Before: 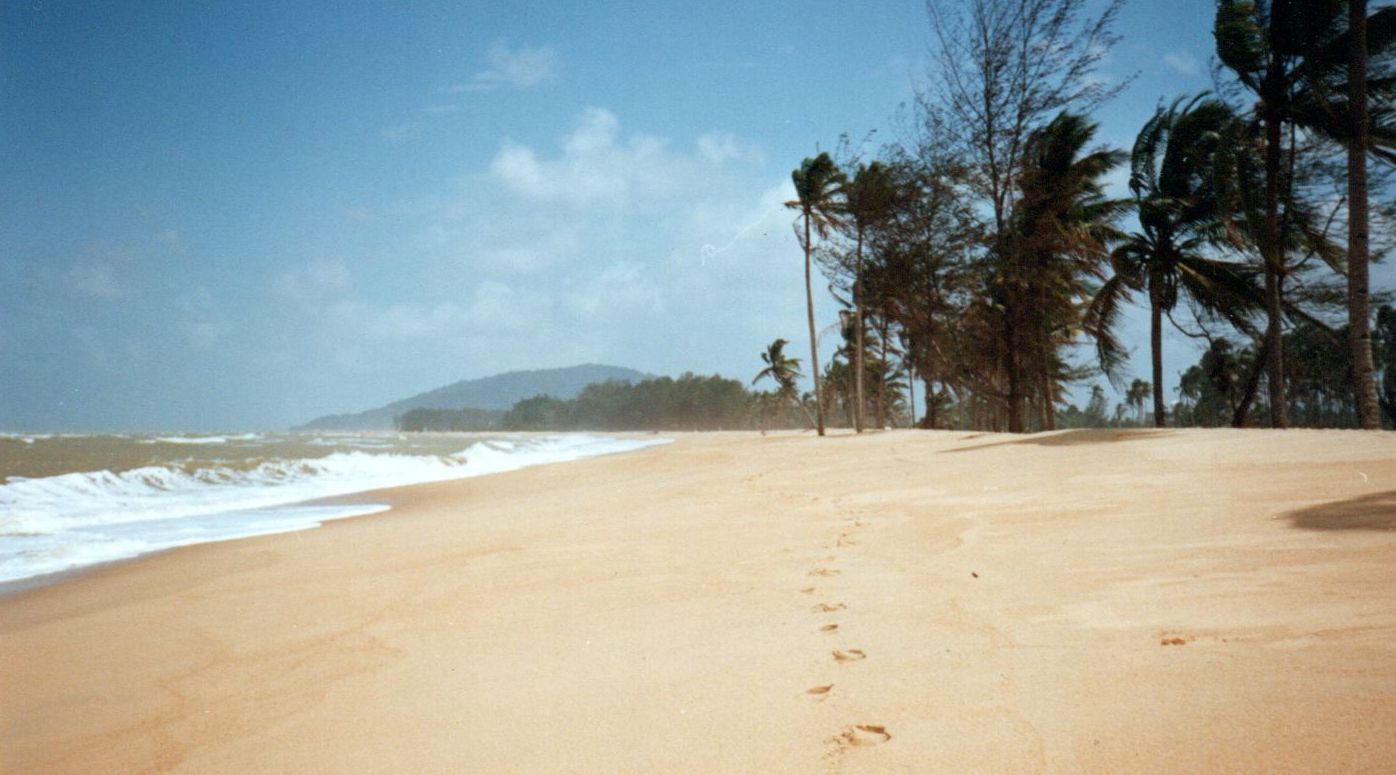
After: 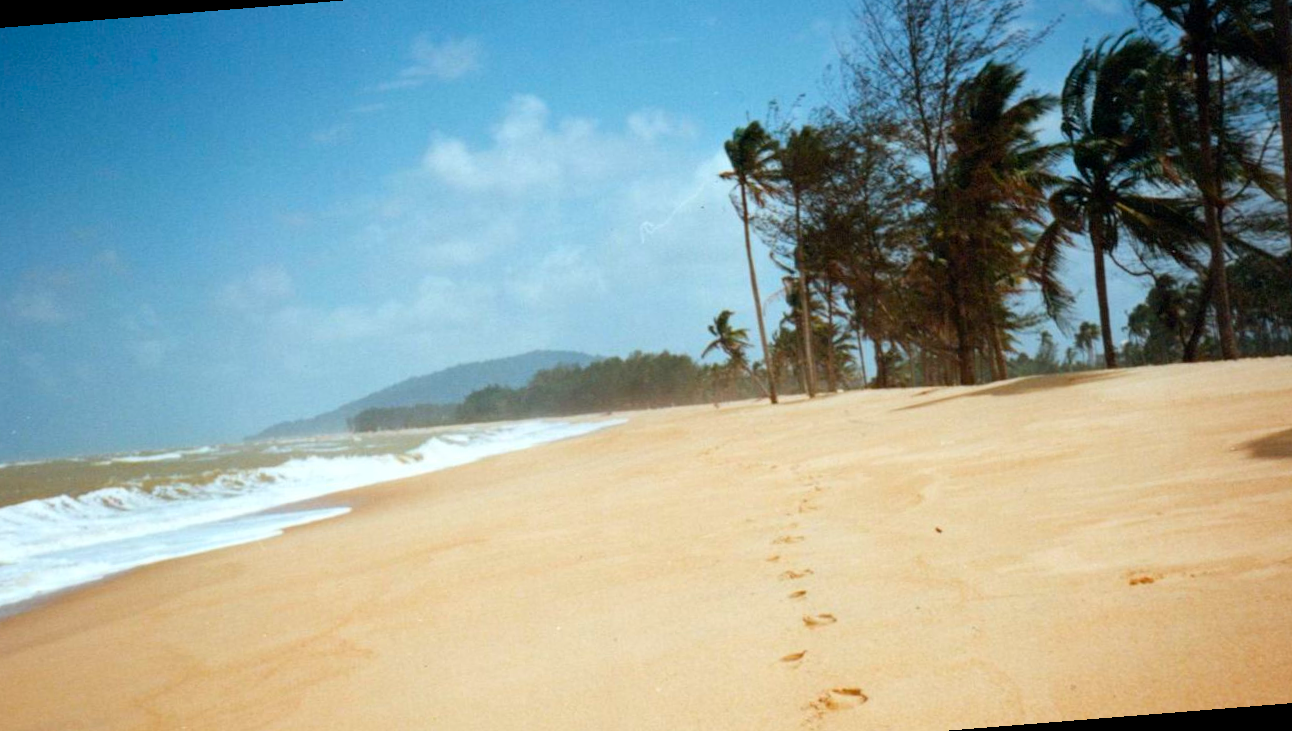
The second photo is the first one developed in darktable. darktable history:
color balance rgb: perceptual saturation grading › global saturation 25%, global vibrance 20%
rotate and perspective: rotation -4.57°, crop left 0.054, crop right 0.944, crop top 0.087, crop bottom 0.914
